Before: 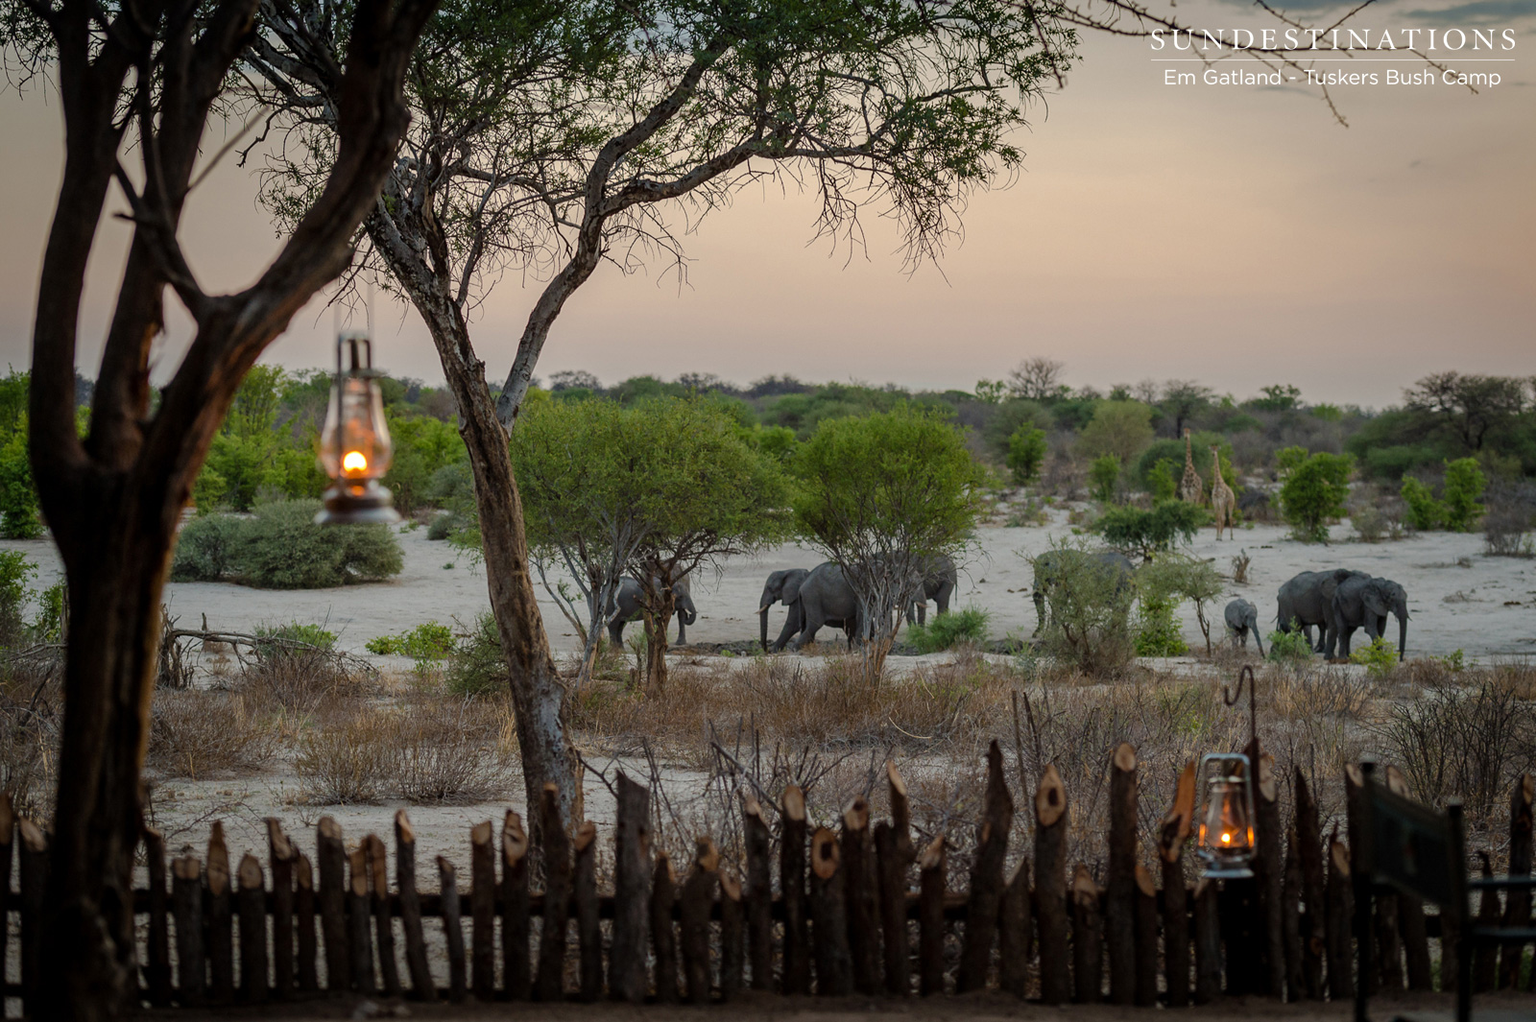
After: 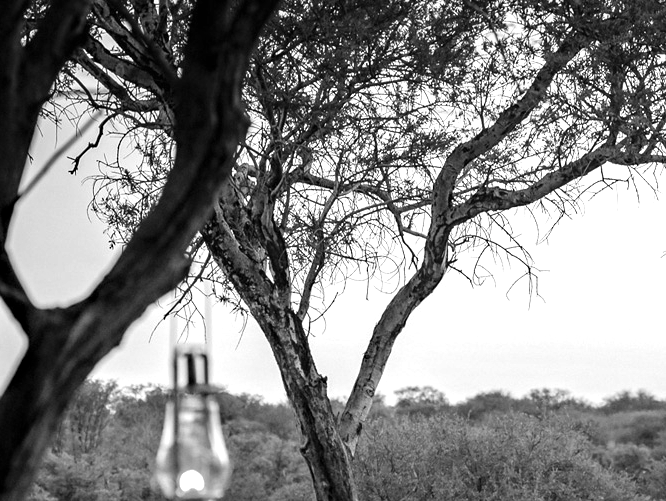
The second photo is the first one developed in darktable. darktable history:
exposure: black level correction 0, exposure 0.499 EV, compensate highlight preservation false
color calibration: output gray [0.21, 0.42, 0.37, 0], illuminant as shot in camera, x 0.362, y 0.384, temperature 4528.57 K
haze removal: adaptive false
levels: levels [0, 0.394, 0.787]
crop and rotate: left 11.154%, top 0.058%, right 47.196%, bottom 52.861%
